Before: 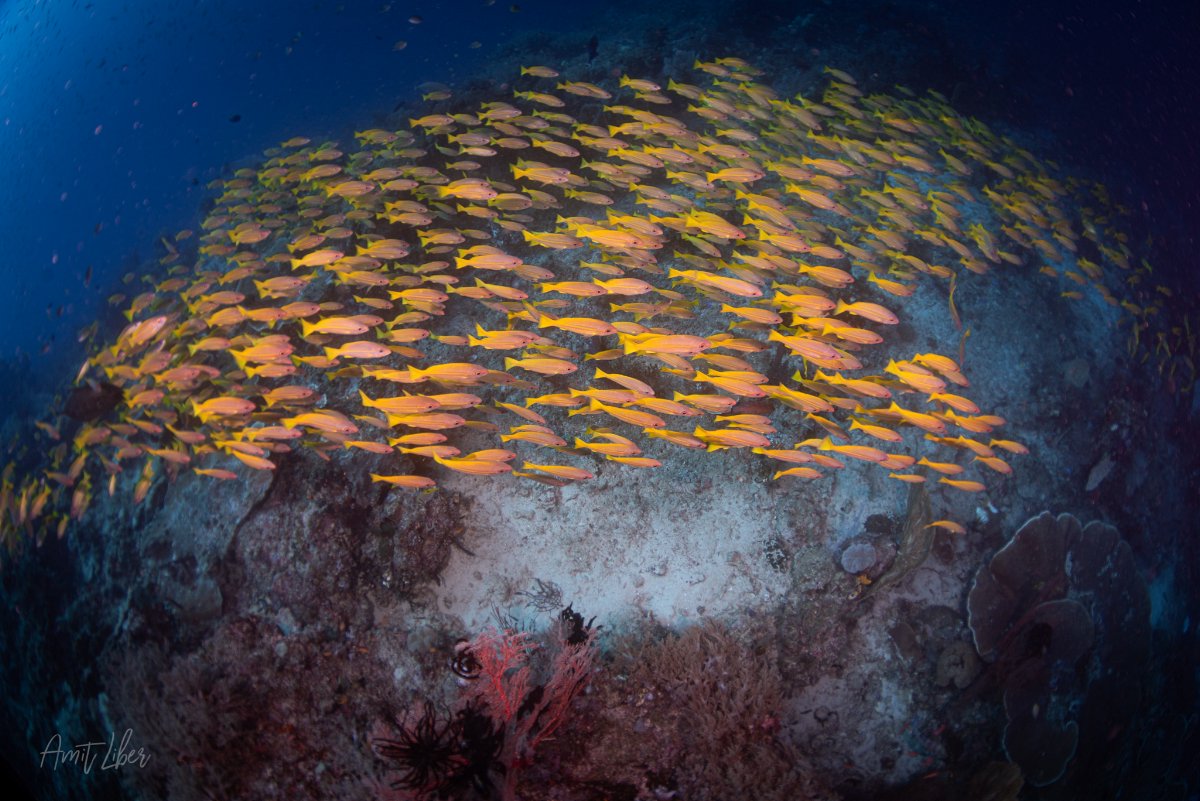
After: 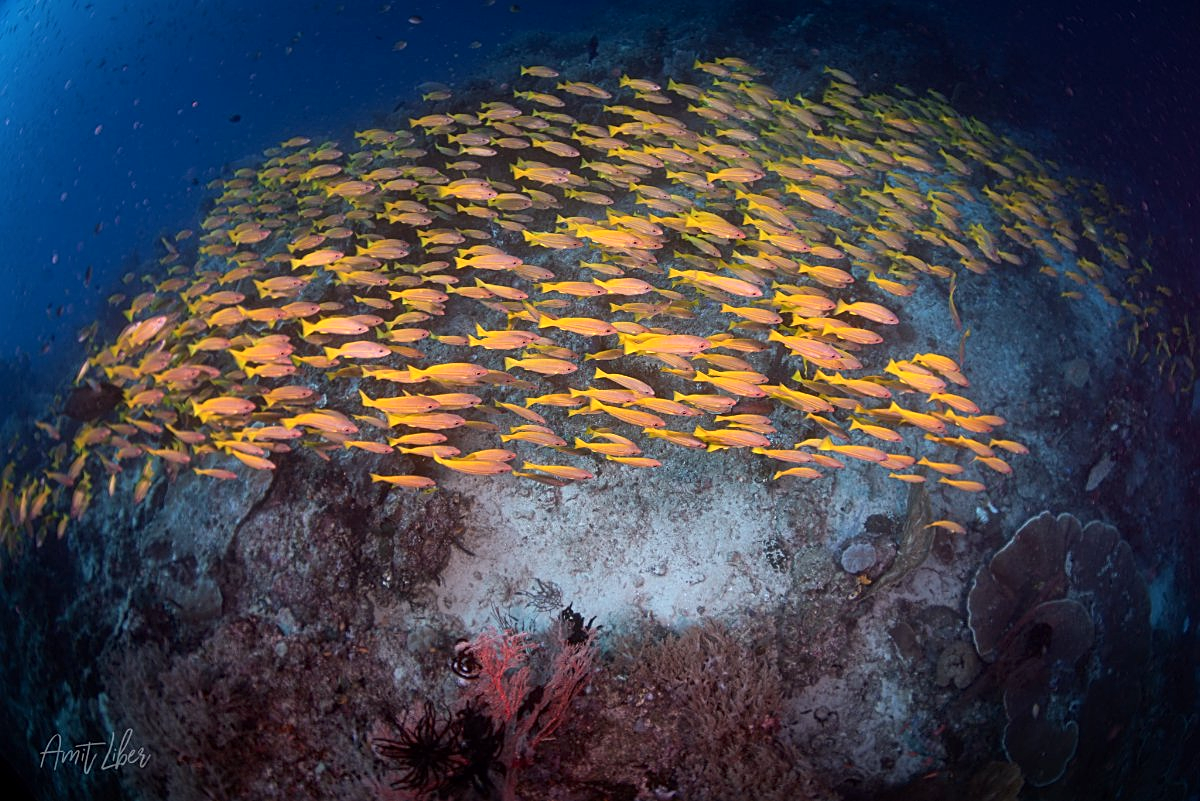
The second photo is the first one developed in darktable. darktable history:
exposure: exposure 0.202 EV, compensate highlight preservation false
sharpen: on, module defaults
local contrast: mode bilateral grid, contrast 20, coarseness 51, detail 119%, midtone range 0.2
